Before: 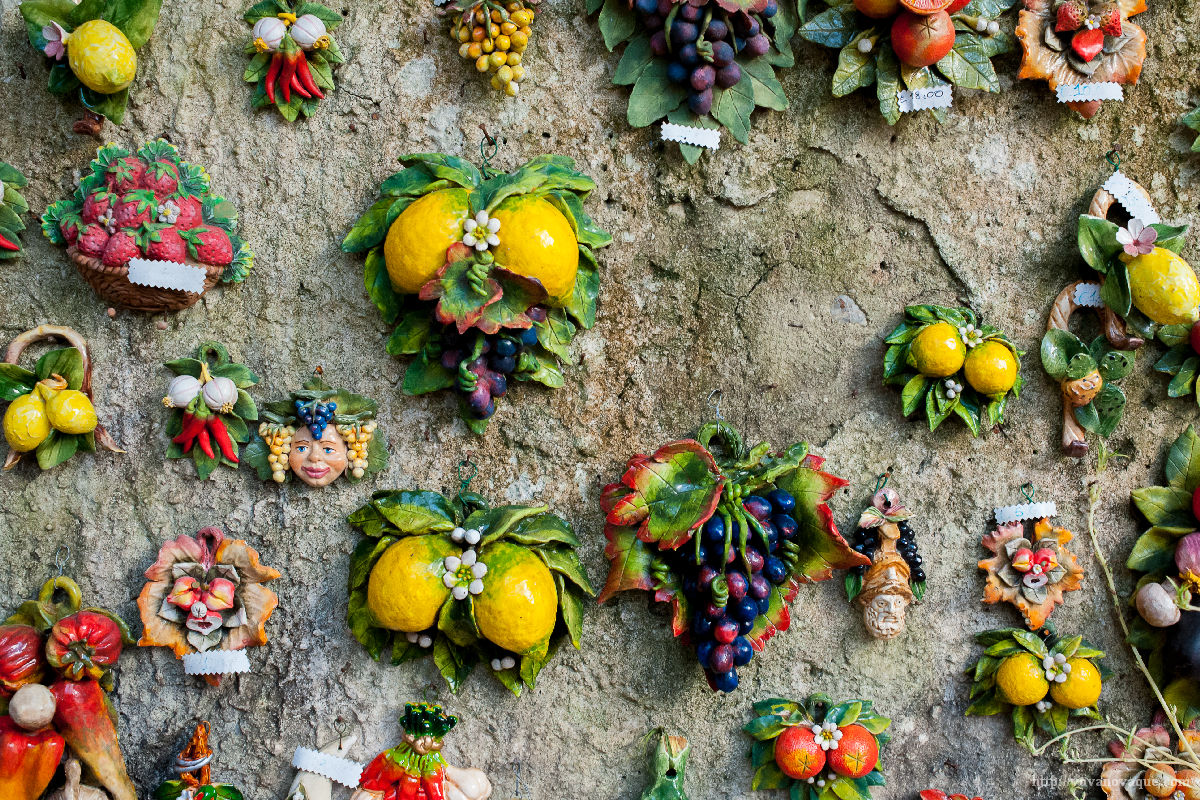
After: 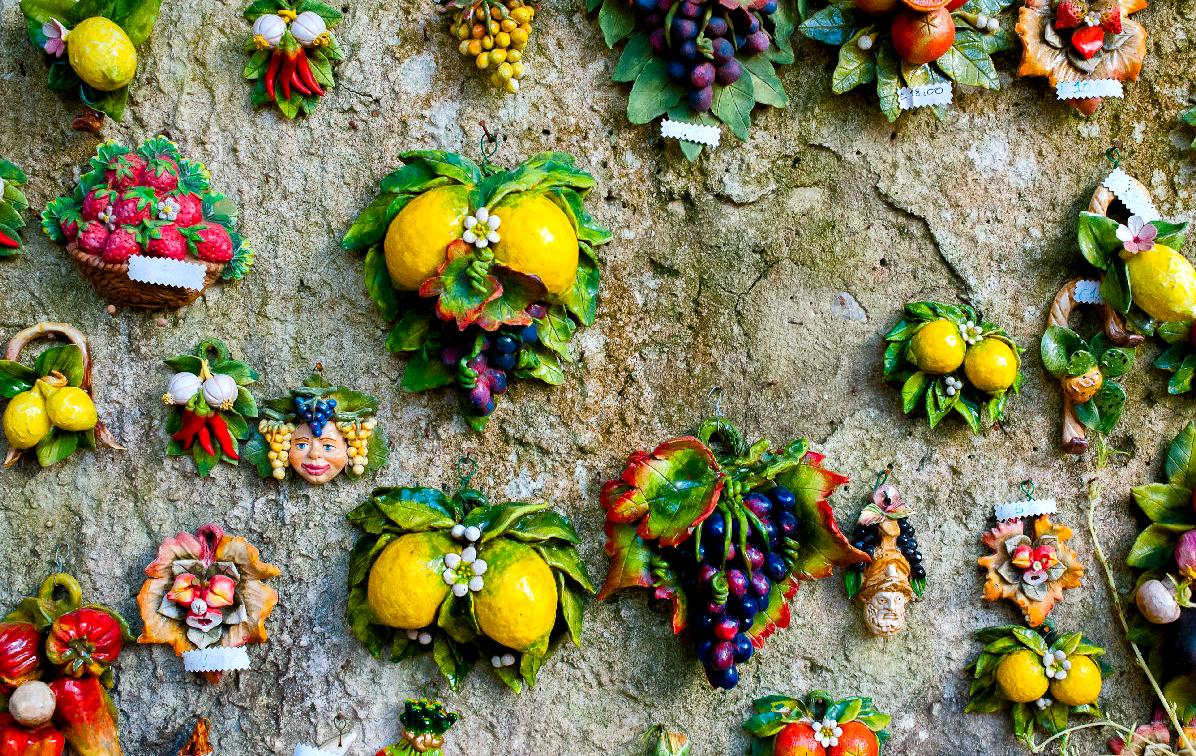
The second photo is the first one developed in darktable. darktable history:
crop: top 0.418%, right 0.262%, bottom 5.075%
exposure: black level correction 0.002, compensate exposure bias true, compensate highlight preservation false
color balance rgb: highlights gain › luminance 17.007%, highlights gain › chroma 2.939%, highlights gain › hue 259.5°, linear chroma grading › shadows -9.946%, linear chroma grading › global chroma 20.086%, perceptual saturation grading › global saturation 20%, perceptual saturation grading › highlights -24.712%, perceptual saturation grading › shadows 50.172%
